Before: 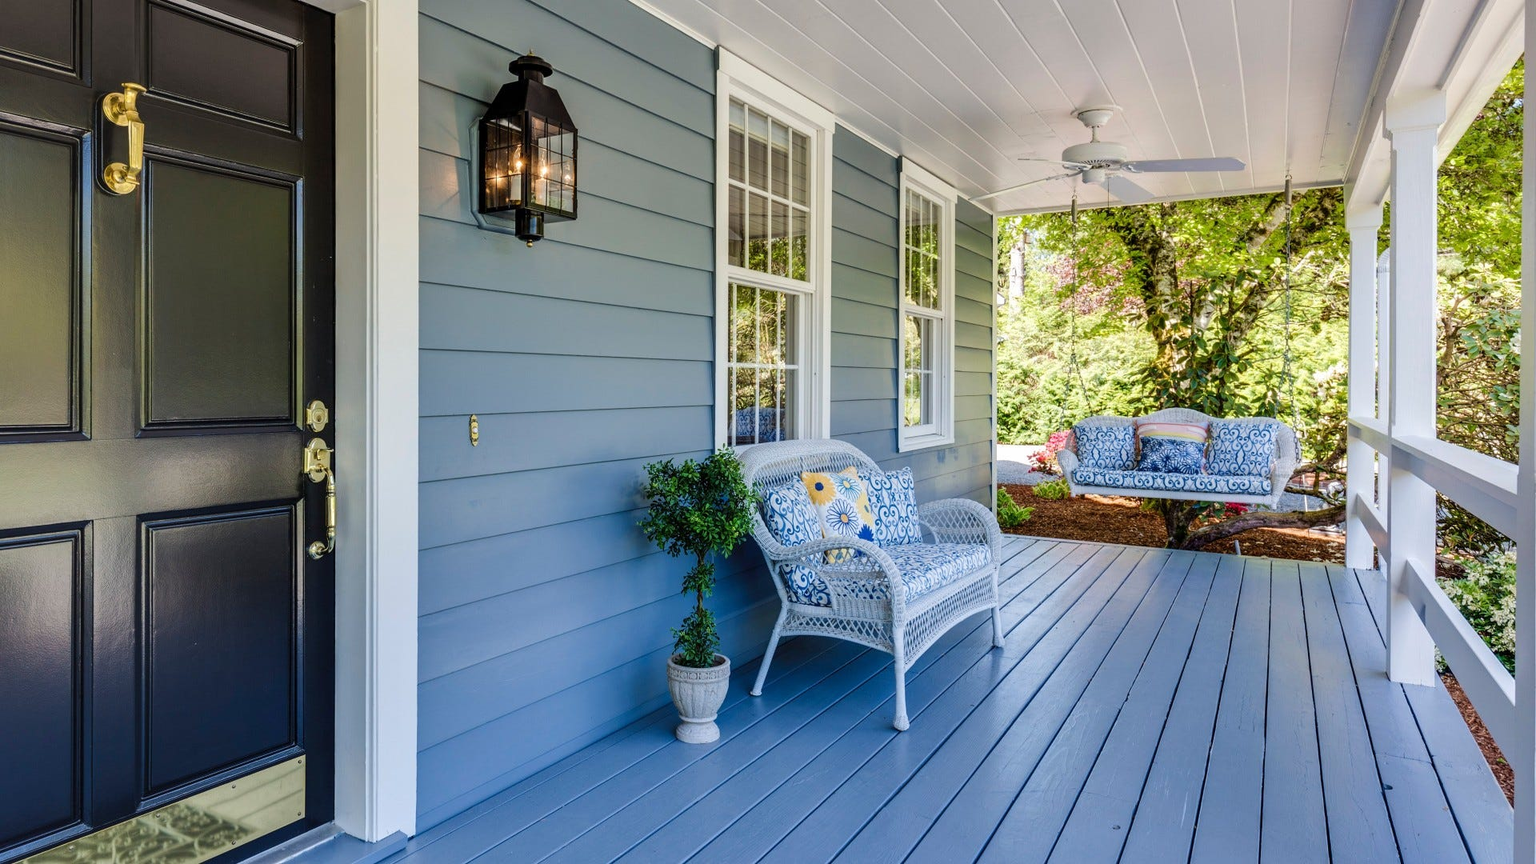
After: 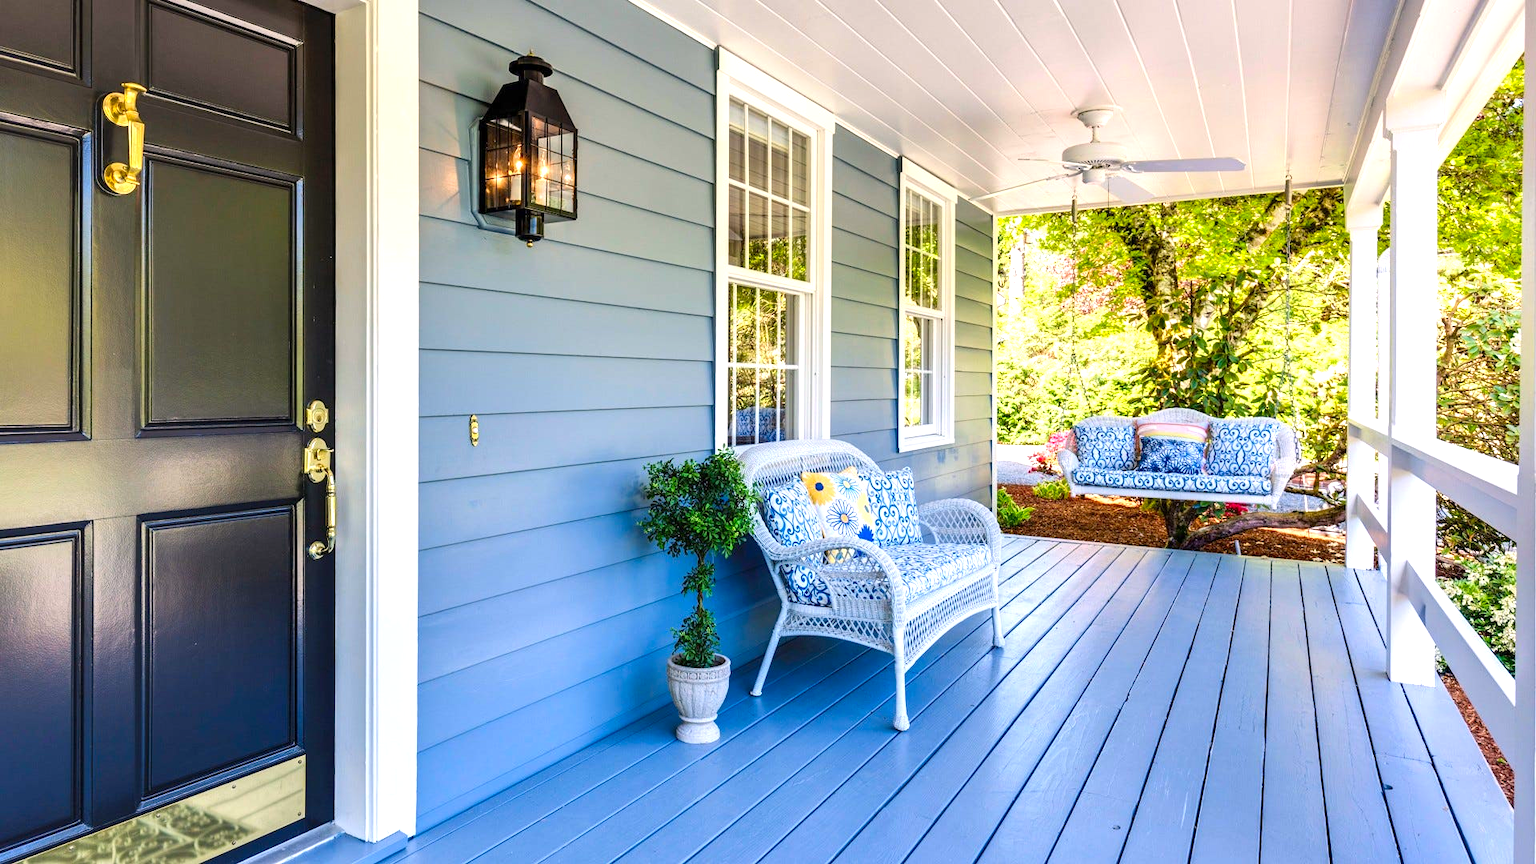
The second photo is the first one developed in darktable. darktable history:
exposure: exposure 0.79 EV, compensate highlight preservation false
color correction: highlights a* 3.32, highlights b* 1.98, saturation 1.23
